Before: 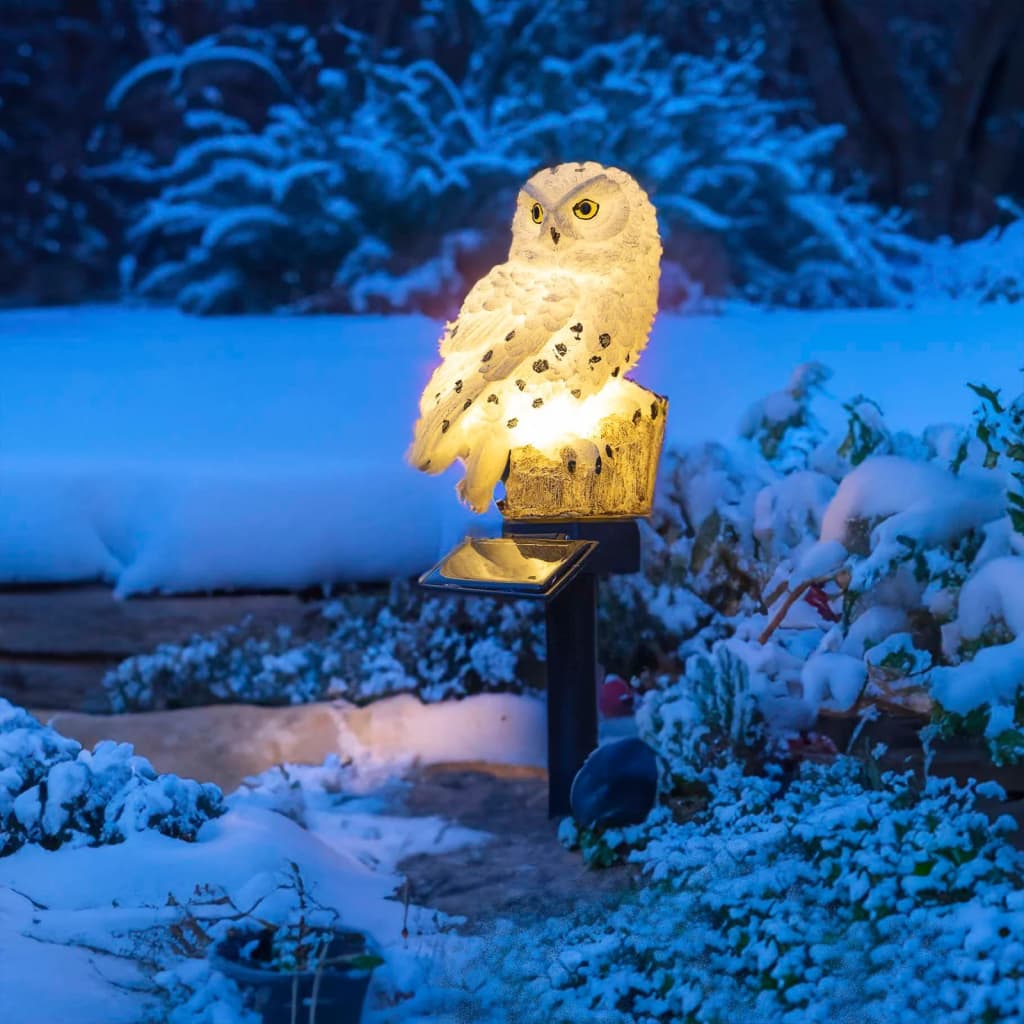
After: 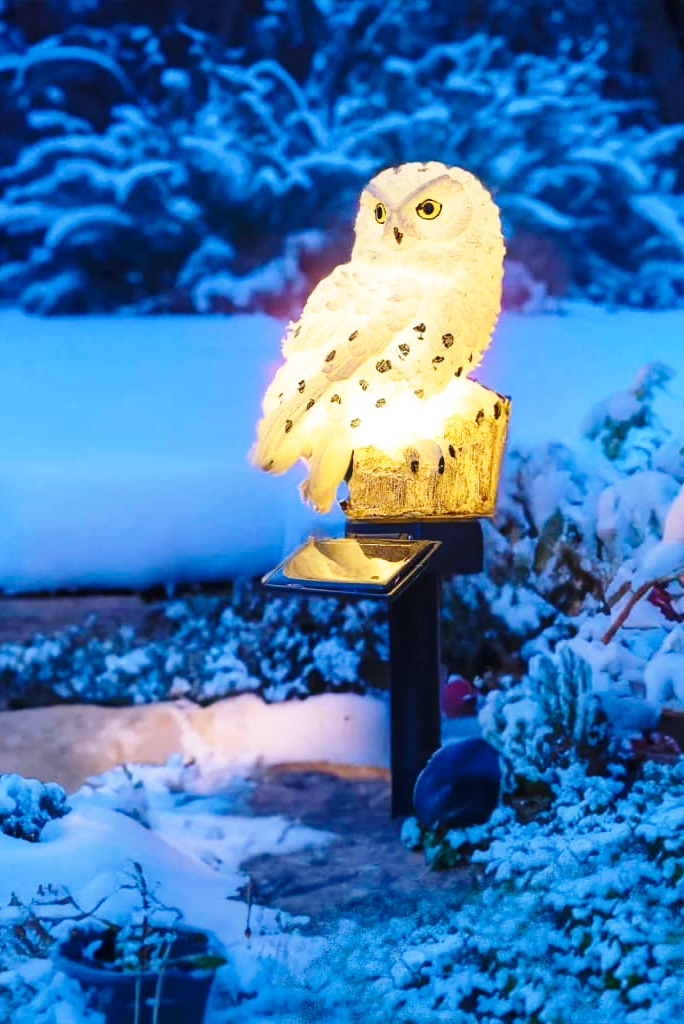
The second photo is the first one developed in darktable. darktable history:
base curve: curves: ch0 [(0, 0) (0.028, 0.03) (0.121, 0.232) (0.46, 0.748) (0.859, 0.968) (1, 1)], preserve colors none
crop: left 15.417%, right 17.774%
color correction: highlights b* -0.035
